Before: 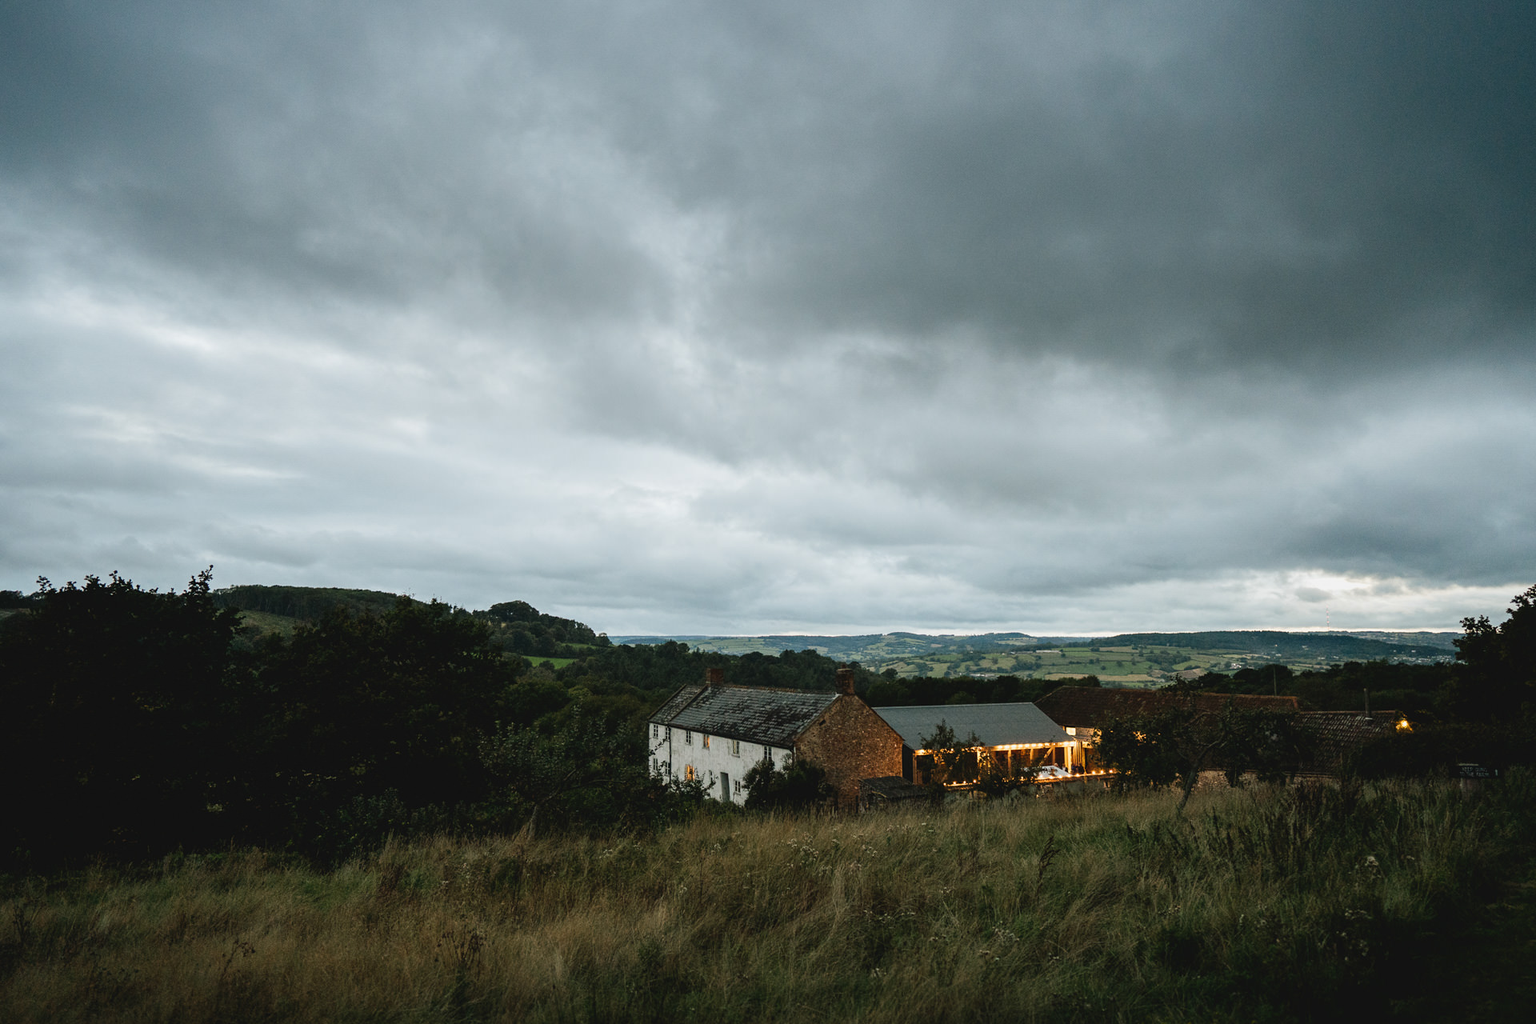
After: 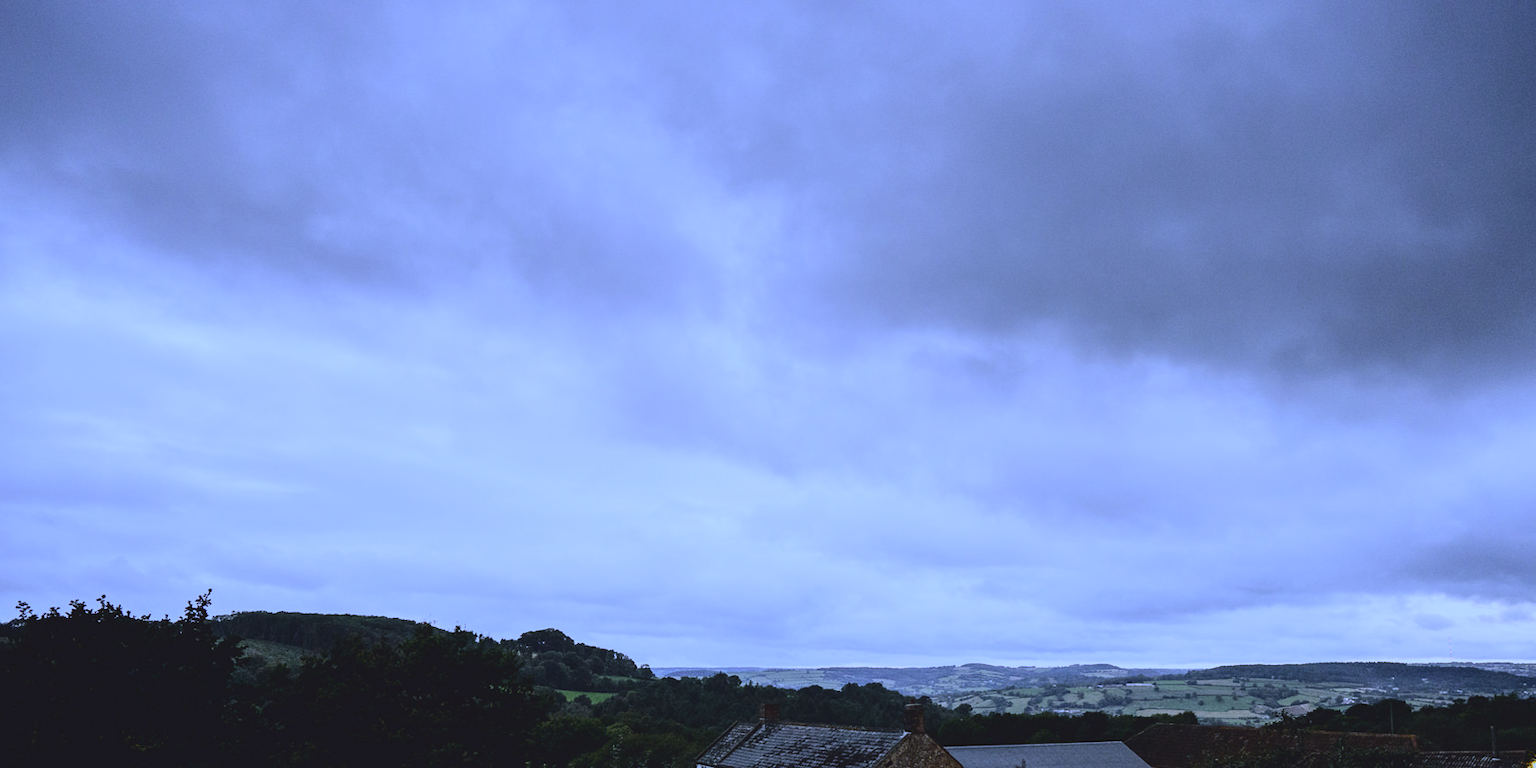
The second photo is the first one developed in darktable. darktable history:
crop: left 1.509%, top 3.452%, right 7.696%, bottom 28.452%
white balance: red 0.766, blue 1.537
tone curve: curves: ch0 [(0, 0.019) (0.204, 0.162) (0.491, 0.519) (0.748, 0.765) (1, 0.919)]; ch1 [(0, 0) (0.179, 0.173) (0.322, 0.32) (0.442, 0.447) (0.496, 0.504) (0.566, 0.585) (0.761, 0.803) (1, 1)]; ch2 [(0, 0) (0.434, 0.447) (0.483, 0.487) (0.555, 0.563) (0.697, 0.68) (1, 1)], color space Lab, independent channels, preserve colors none
contrast brightness saturation: contrast -0.1, saturation -0.1
